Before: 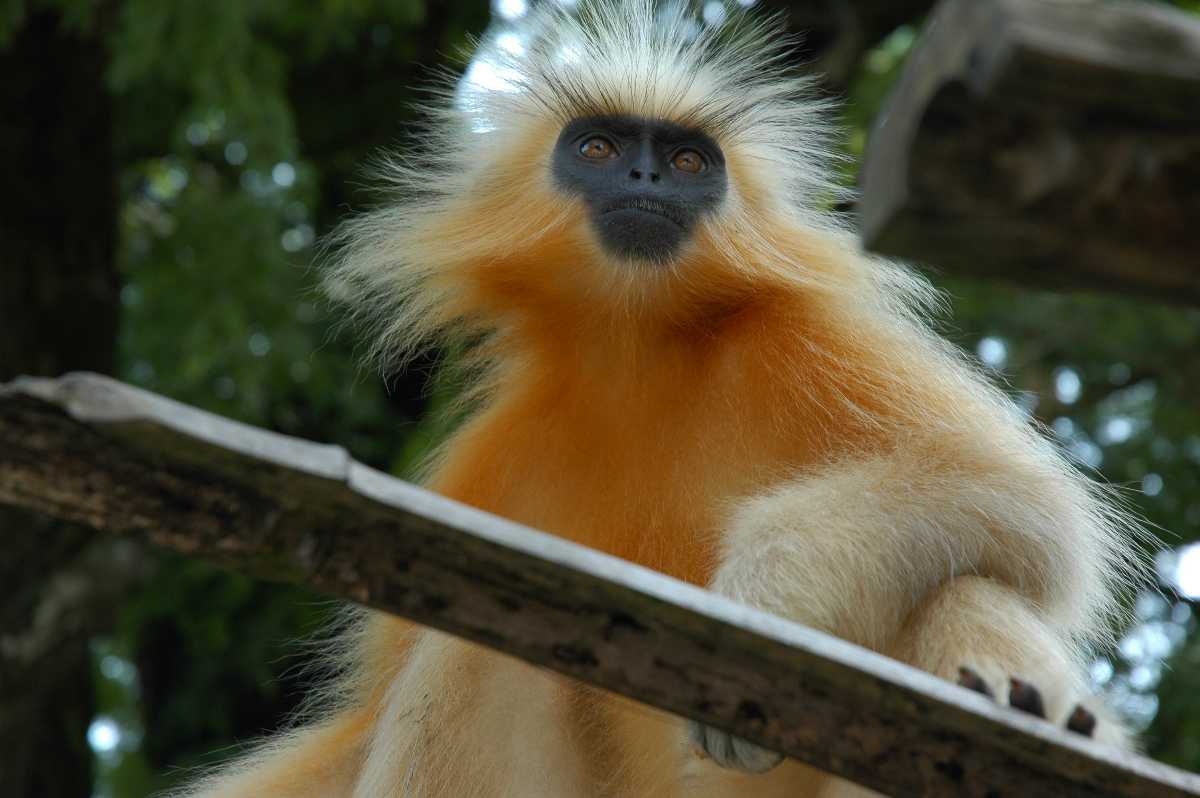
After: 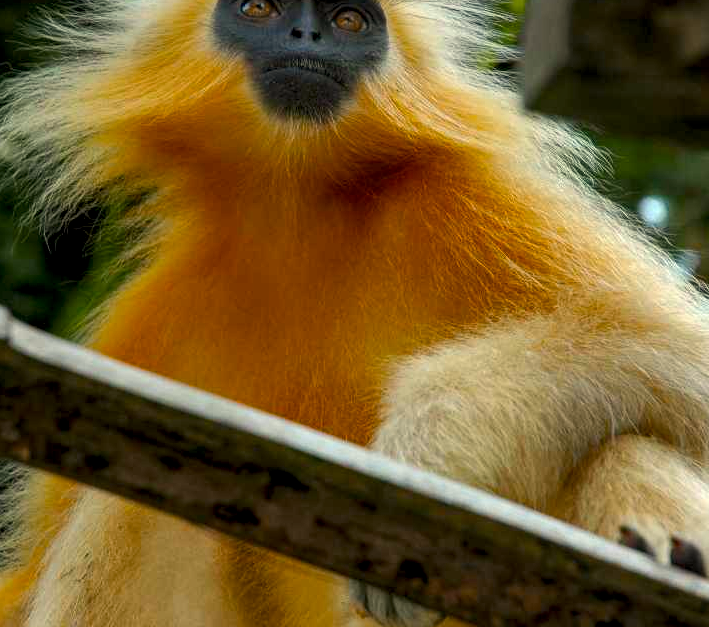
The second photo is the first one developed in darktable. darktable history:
crop and rotate: left 28.256%, top 17.734%, right 12.656%, bottom 3.573%
white balance: red 1.045, blue 0.932
local contrast: detail 150%
color balance rgb: linear chroma grading › global chroma 15%, perceptual saturation grading › global saturation 30%
rotate and perspective: automatic cropping off
